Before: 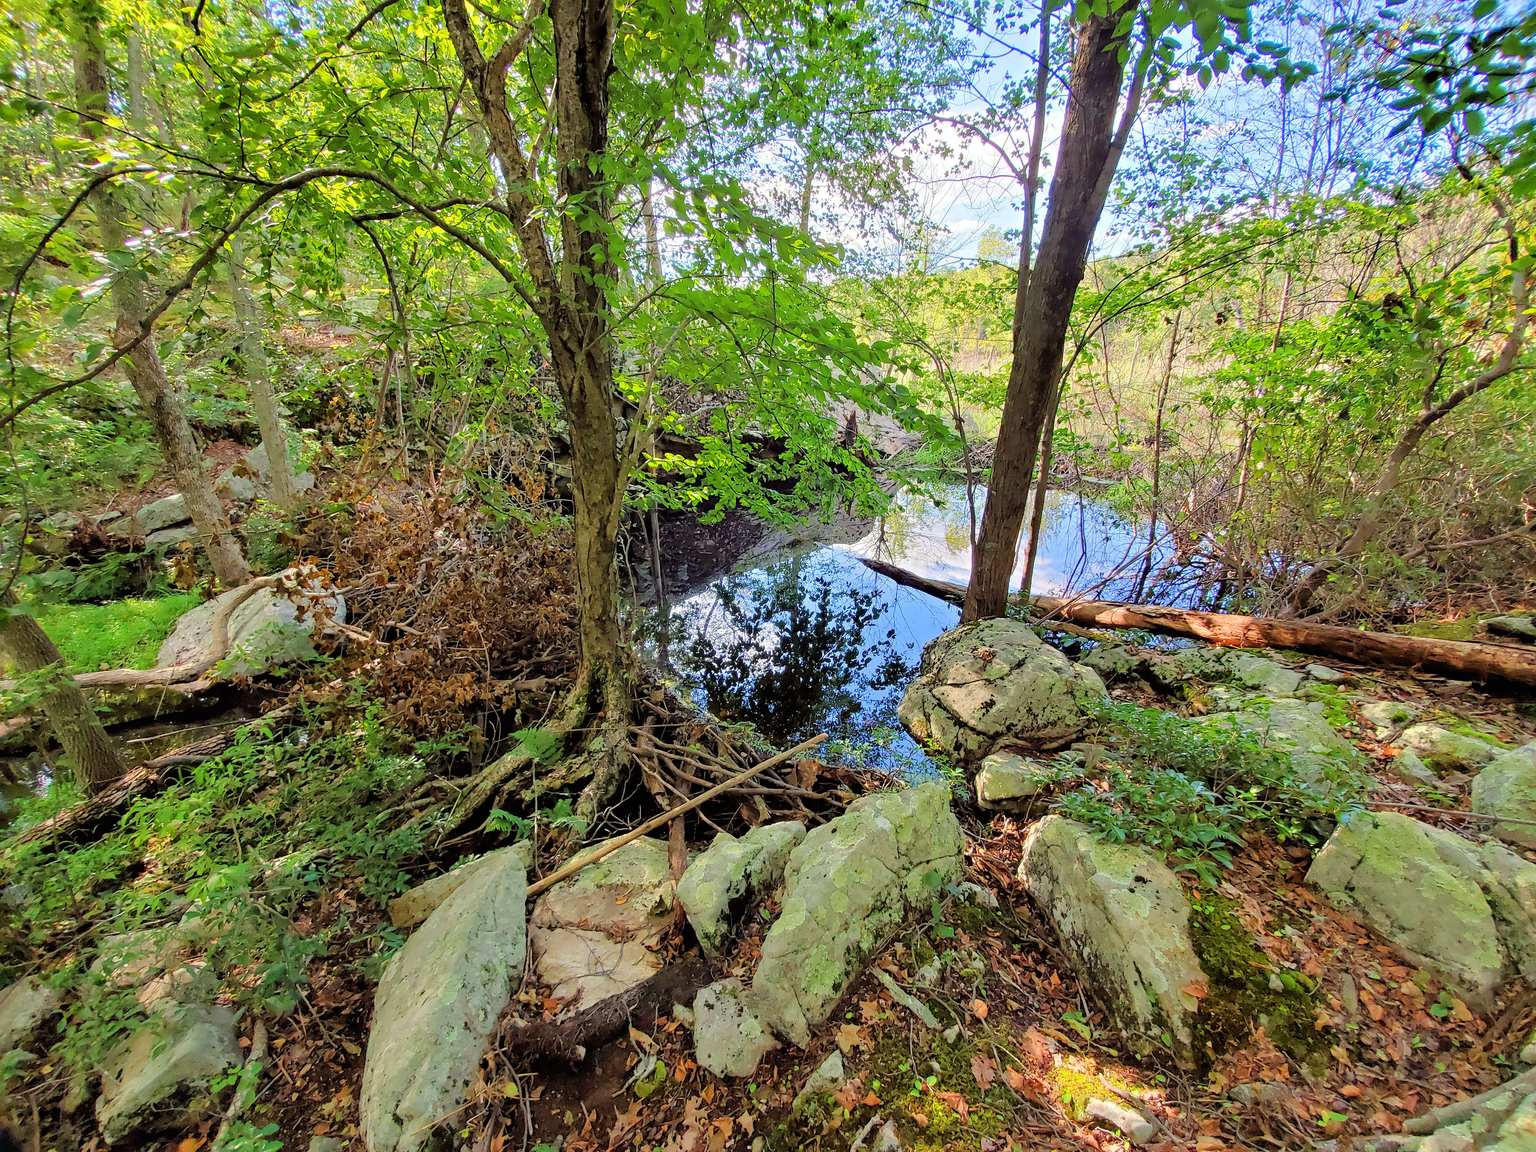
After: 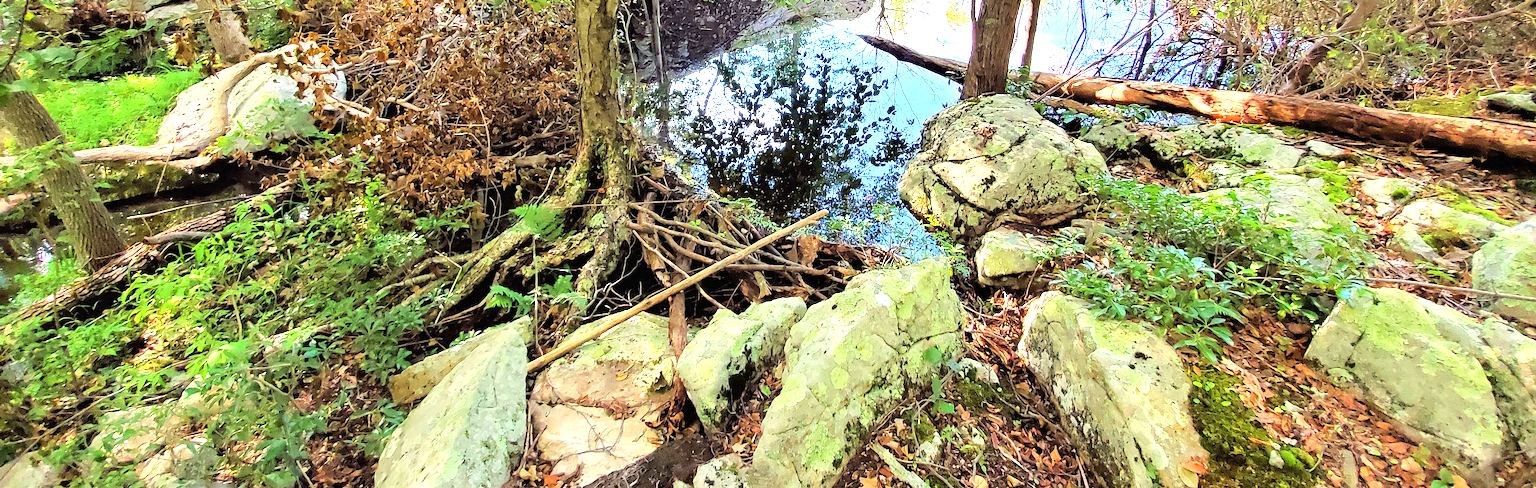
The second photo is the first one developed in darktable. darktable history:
exposure: exposure 1.216 EV, compensate highlight preservation false
tone equalizer: on, module defaults
crop: top 45.492%, bottom 12.105%
